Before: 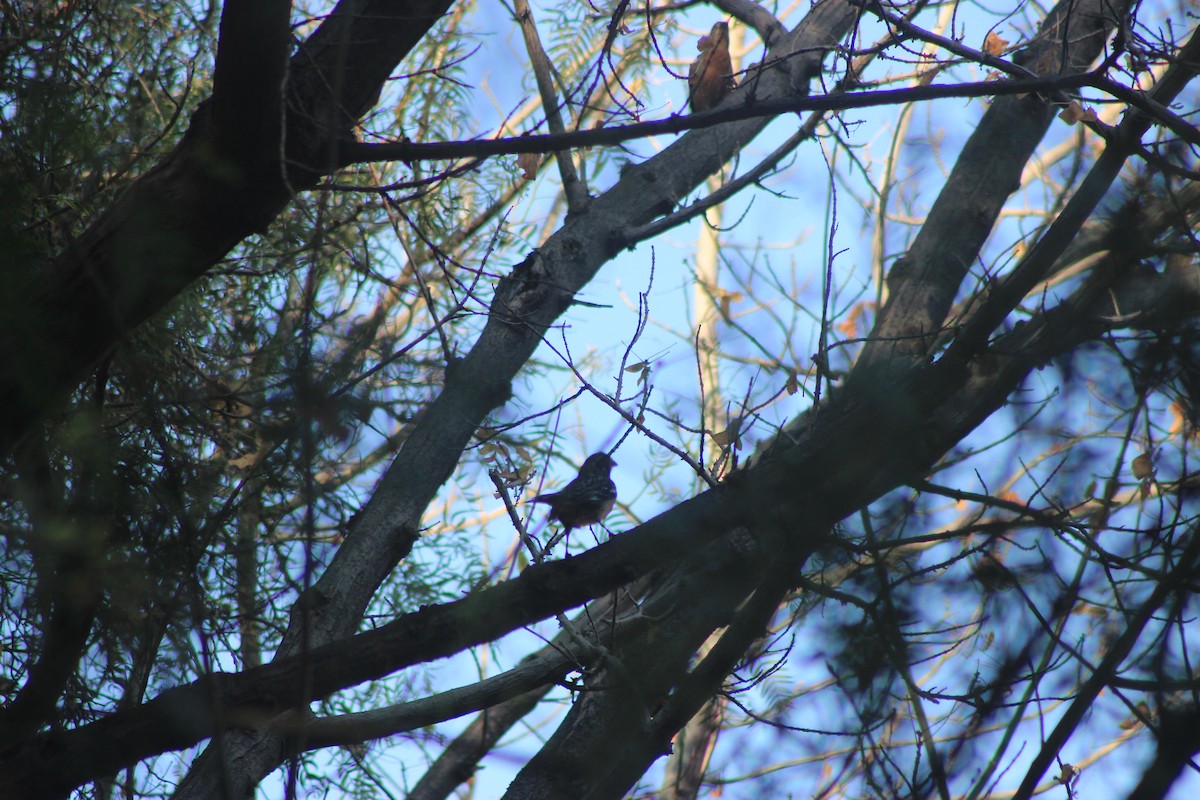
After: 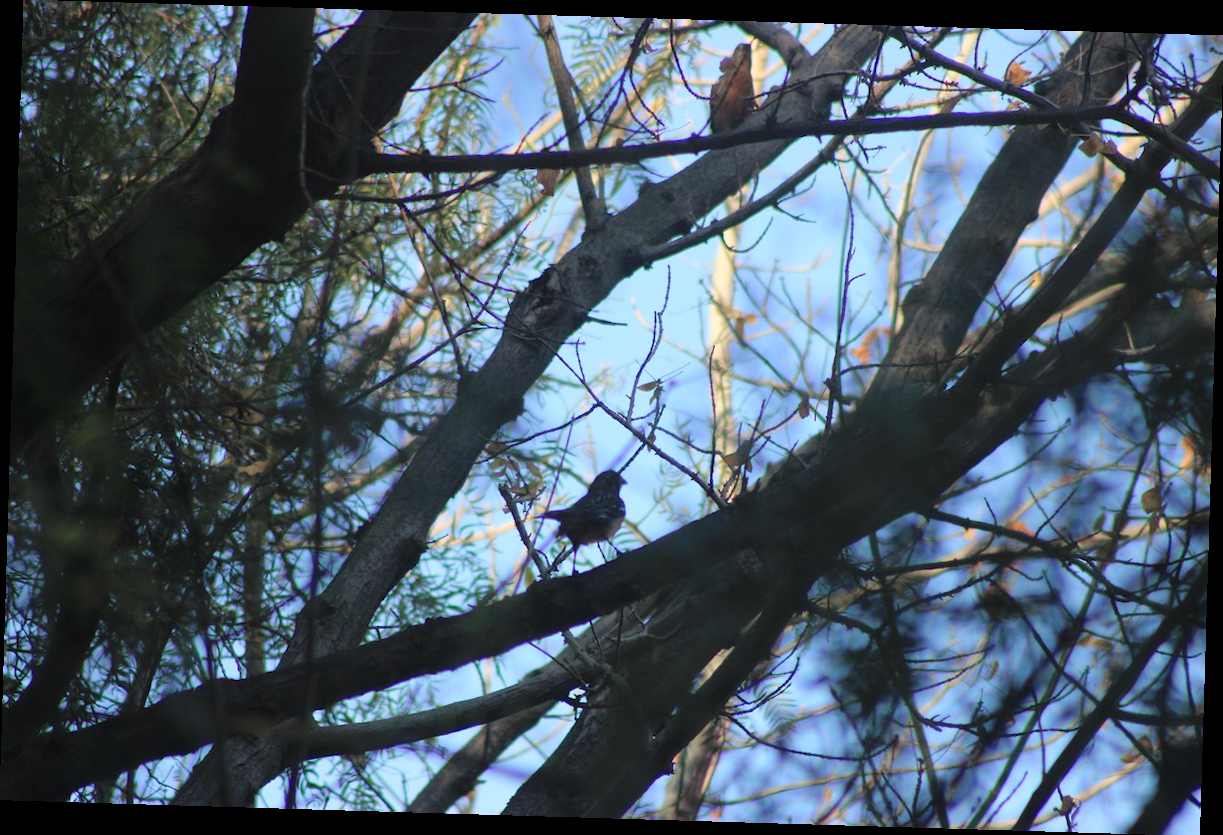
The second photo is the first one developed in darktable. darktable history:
rotate and perspective: rotation 1.72°, automatic cropping off
exposure: exposure 0.014 EV, compensate highlight preservation false
